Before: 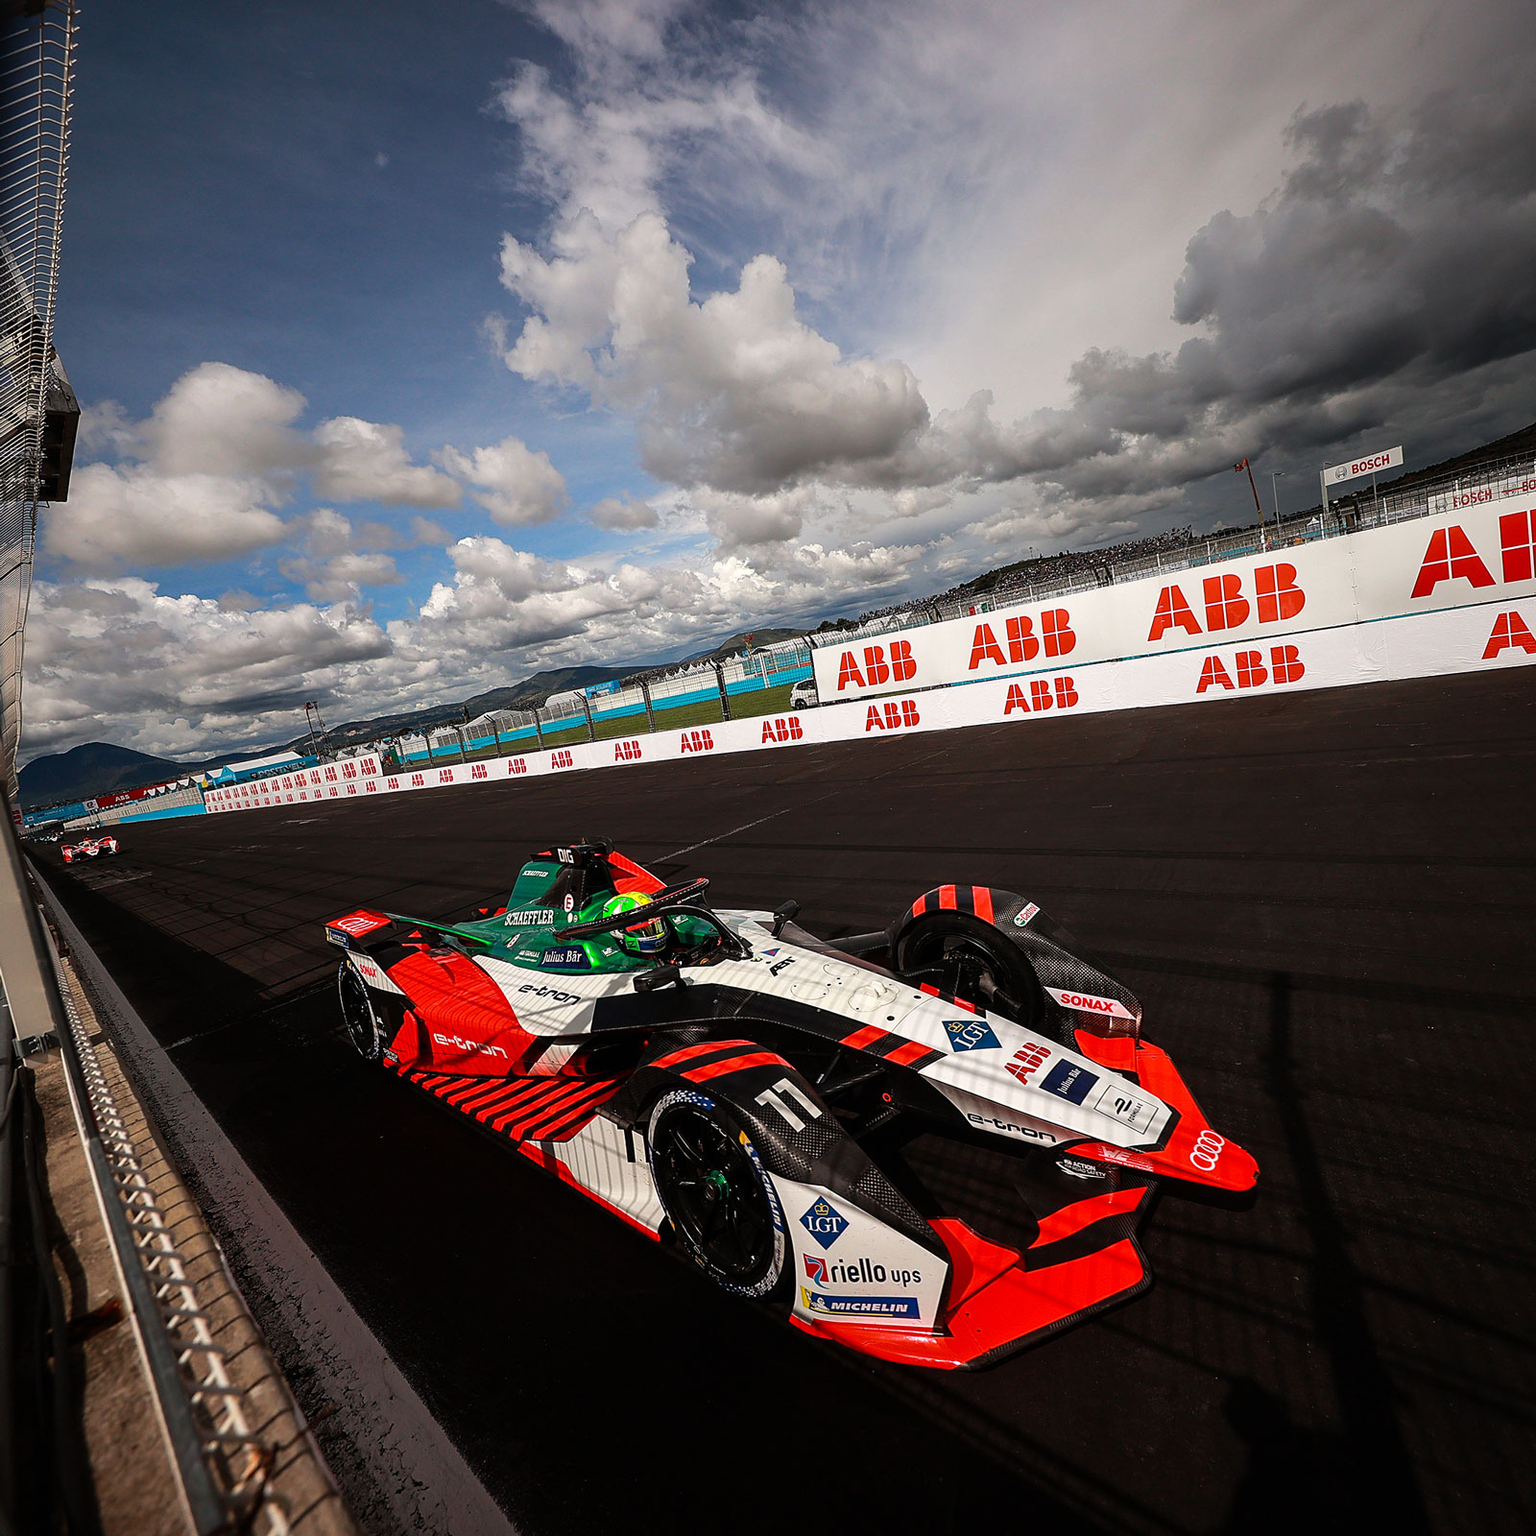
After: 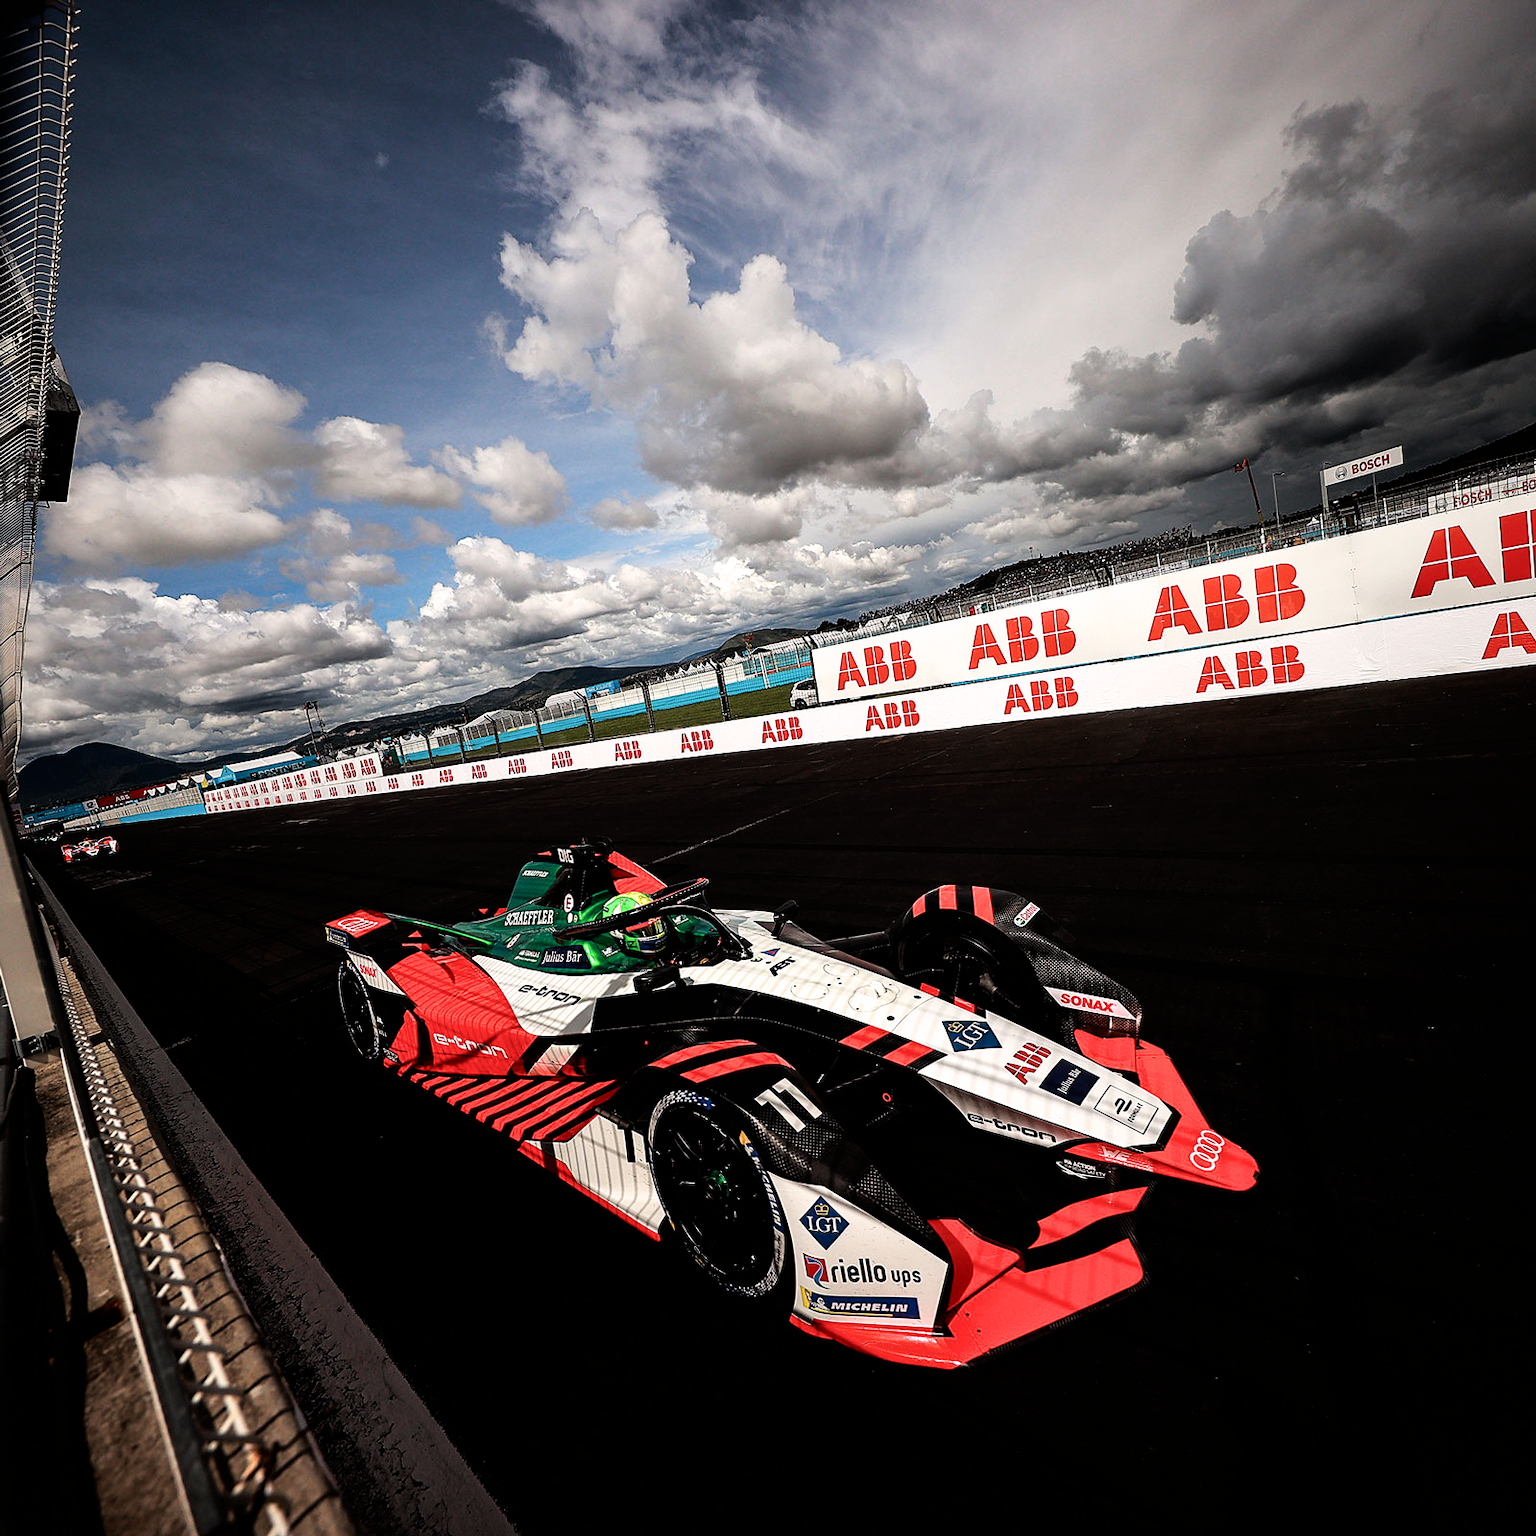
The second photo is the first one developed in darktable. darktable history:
filmic rgb: black relative exposure -6.49 EV, white relative exposure 2.43 EV, target white luminance 99.965%, hardness 5.28, latitude 0.263%, contrast 1.429, highlights saturation mix 1.91%, color science v6 (2022)
